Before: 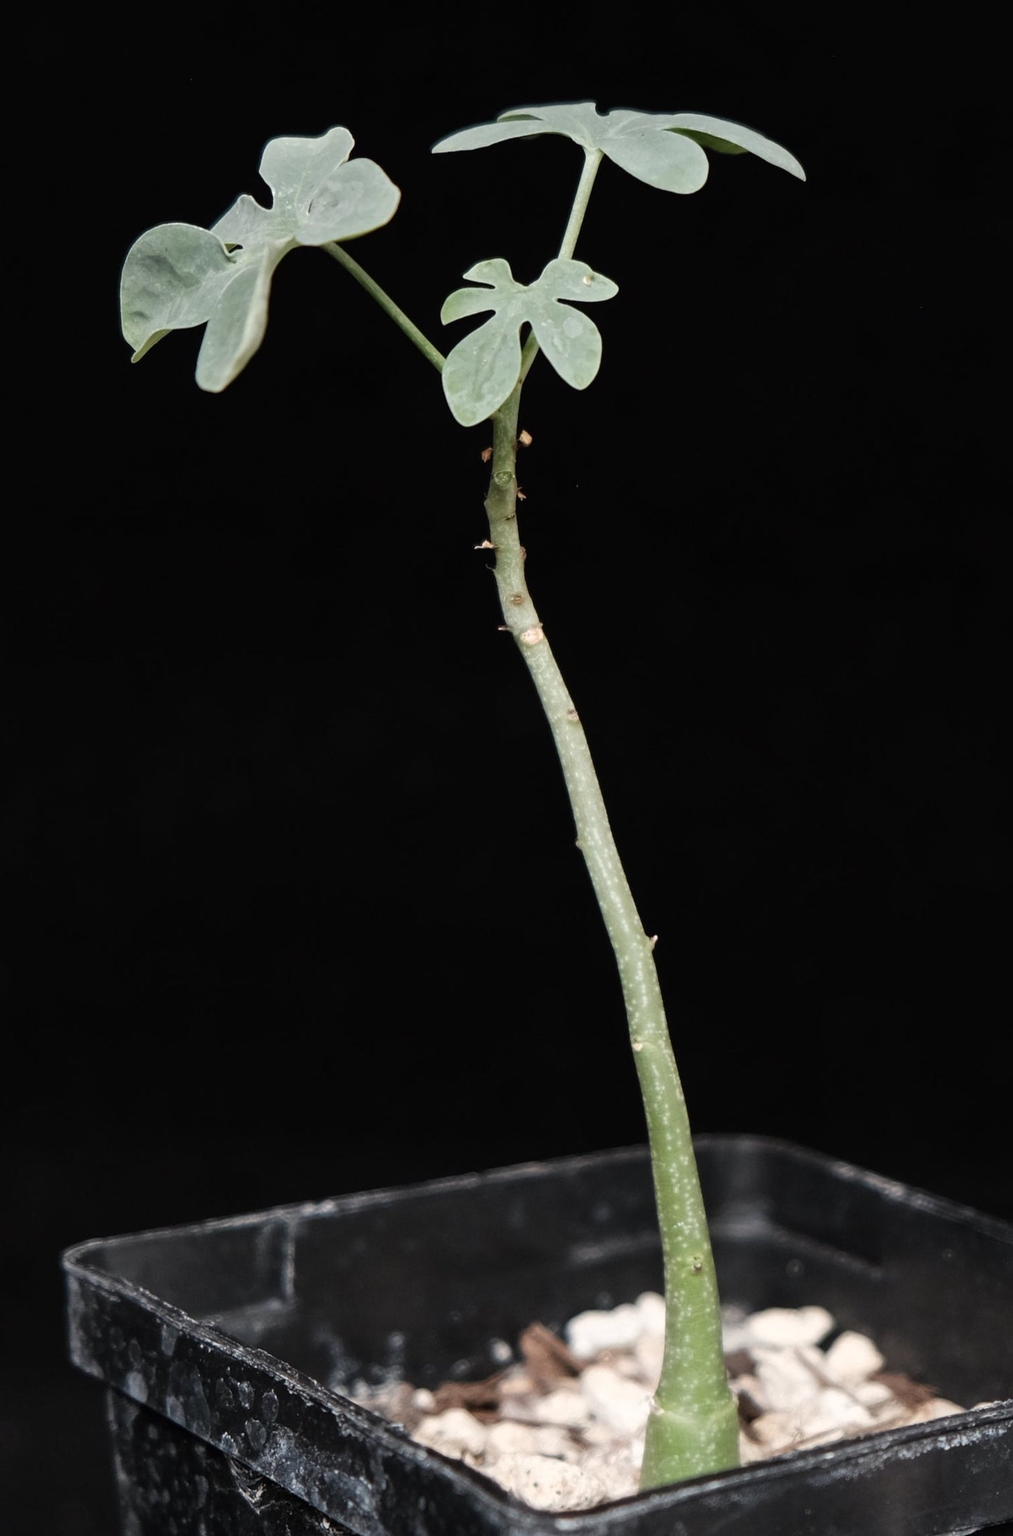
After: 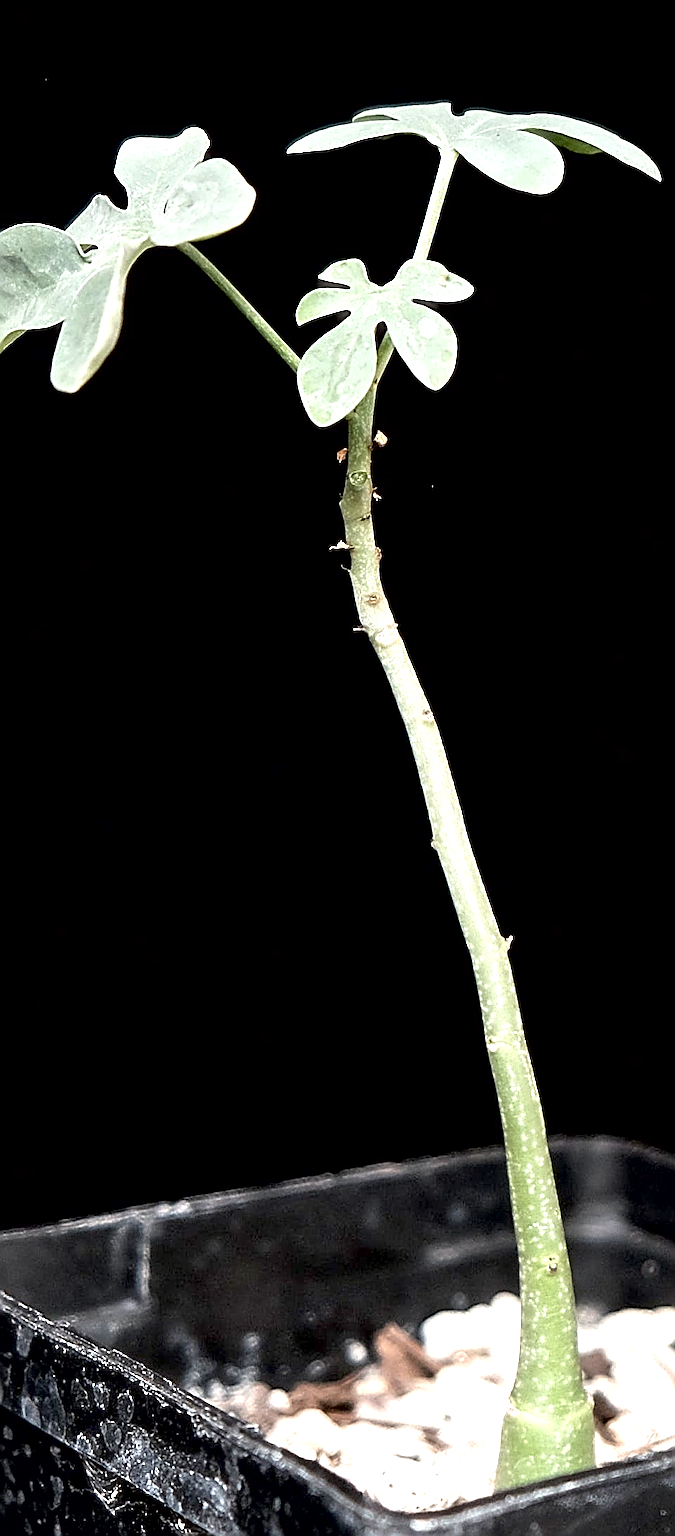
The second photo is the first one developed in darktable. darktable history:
exposure: black level correction 0.01, exposure 1 EV, compensate highlight preservation false
haze removal: strength -0.113, compatibility mode true, adaptive false
local contrast: mode bilateral grid, contrast 21, coarseness 49, detail 119%, midtone range 0.2
sharpen: amount 1.997
crop and rotate: left 14.349%, right 18.94%
